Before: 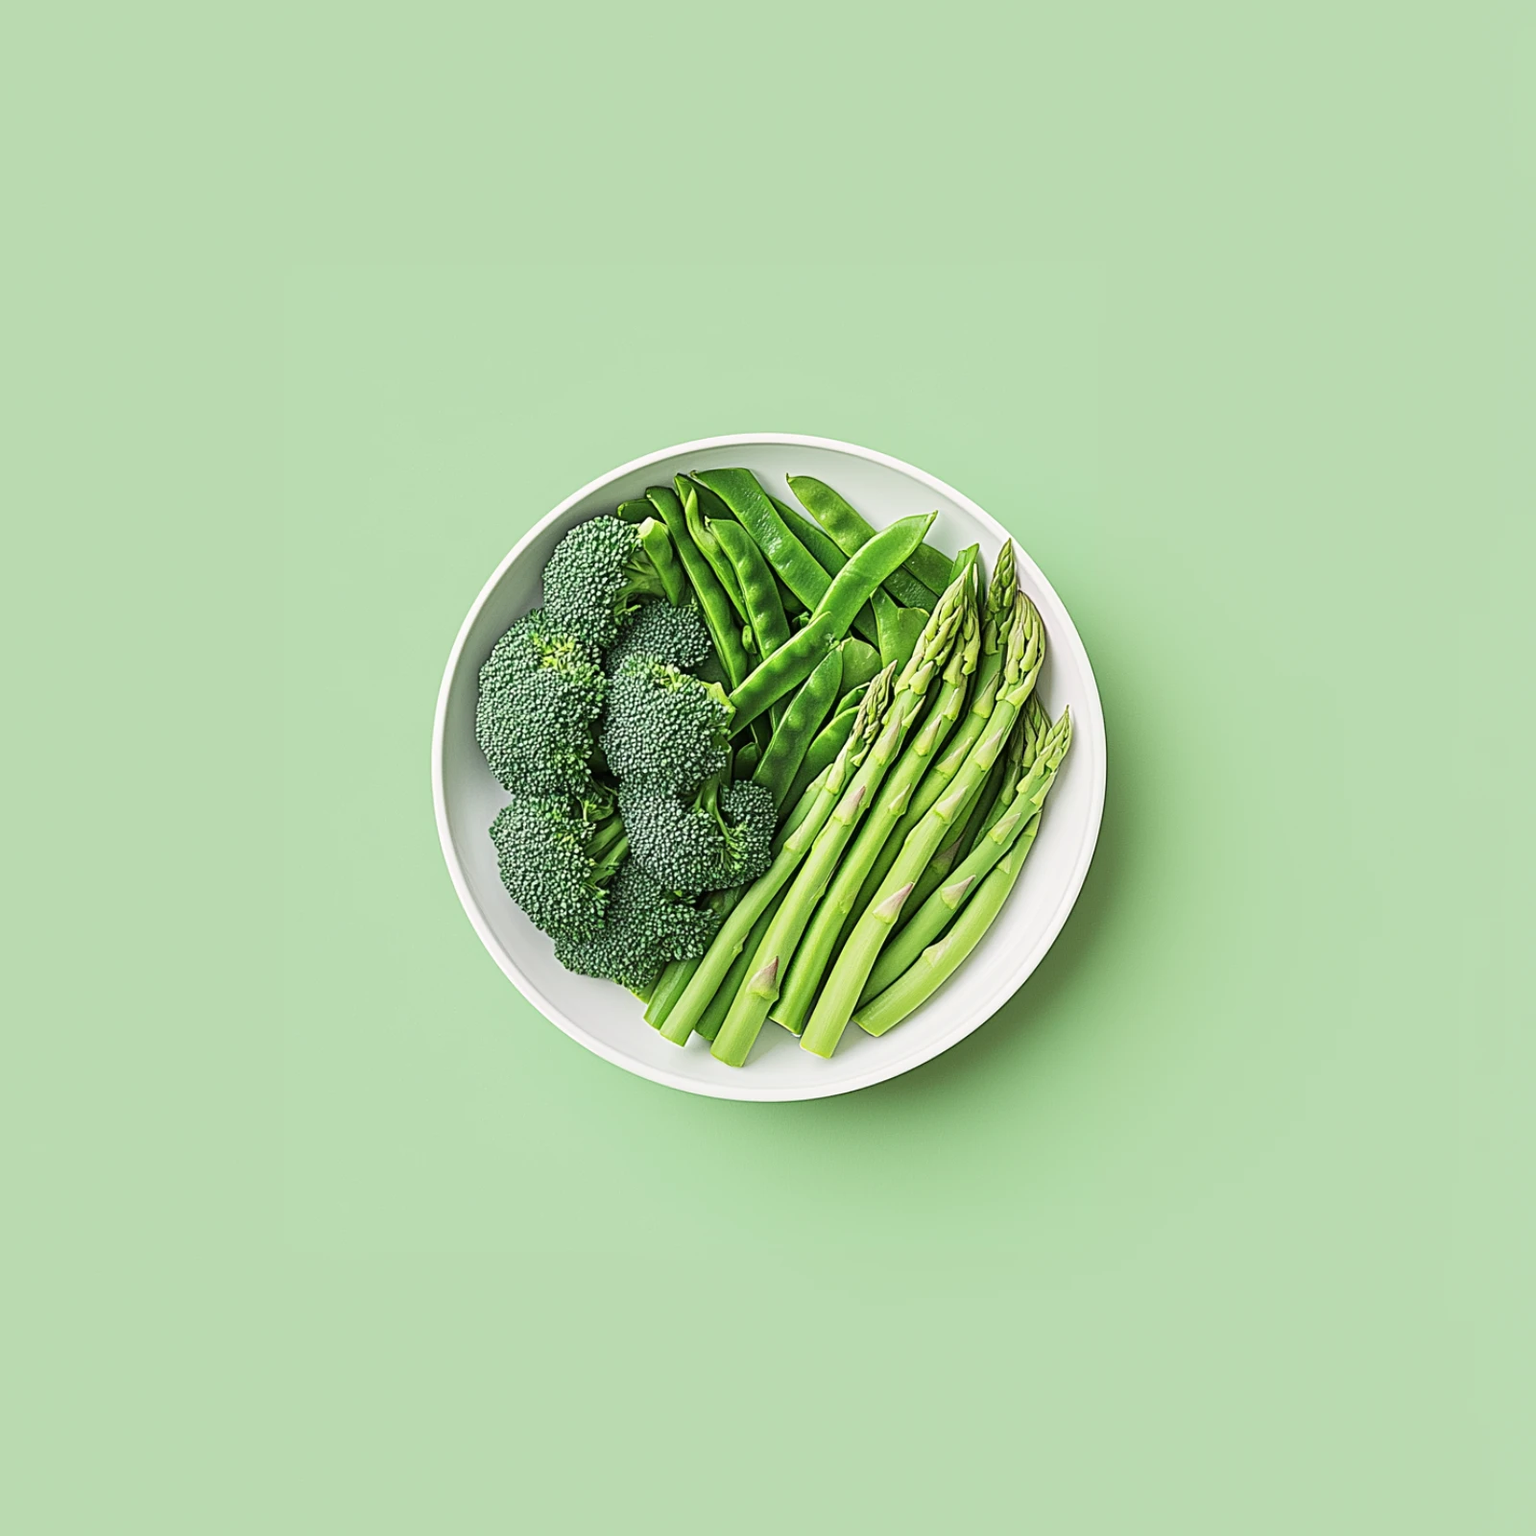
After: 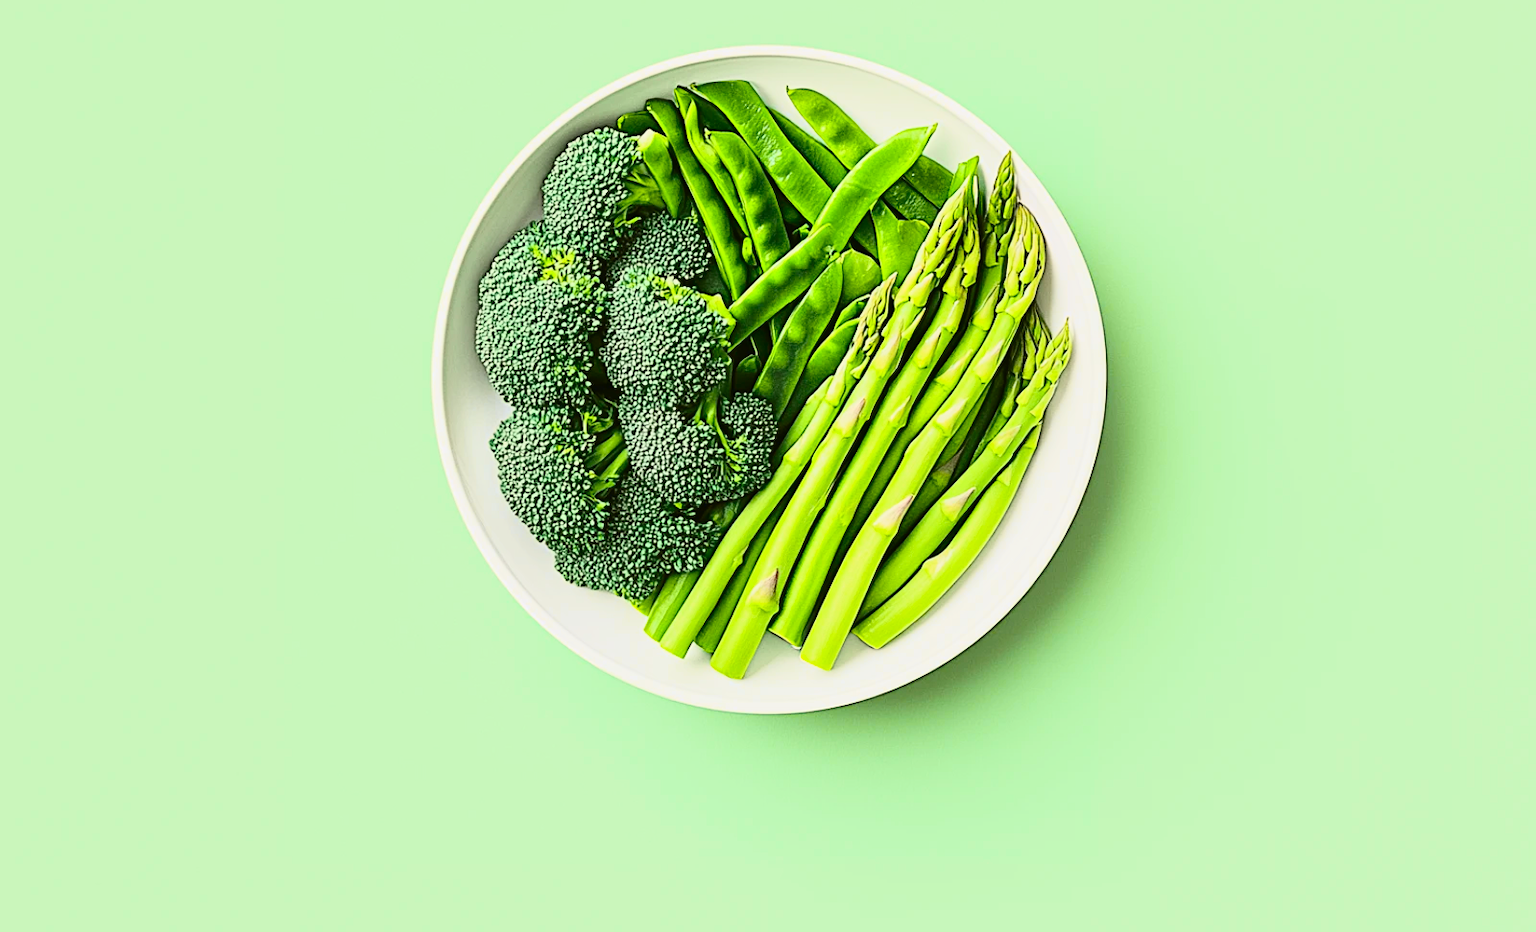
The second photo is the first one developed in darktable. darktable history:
crop and rotate: top 25.357%, bottom 13.942%
tone curve: curves: ch0 [(0.003, 0.023) (0.071, 0.052) (0.249, 0.201) (0.466, 0.557) (0.625, 0.761) (0.783, 0.9) (0.994, 0.968)]; ch1 [(0, 0) (0.262, 0.227) (0.417, 0.386) (0.469, 0.467) (0.502, 0.498) (0.531, 0.521) (0.576, 0.586) (0.612, 0.634) (0.634, 0.68) (0.686, 0.728) (0.994, 0.987)]; ch2 [(0, 0) (0.262, 0.188) (0.385, 0.353) (0.427, 0.424) (0.495, 0.493) (0.518, 0.544) (0.55, 0.579) (0.595, 0.621) (0.644, 0.748) (1, 1)], color space Lab, independent channels, preserve colors none
